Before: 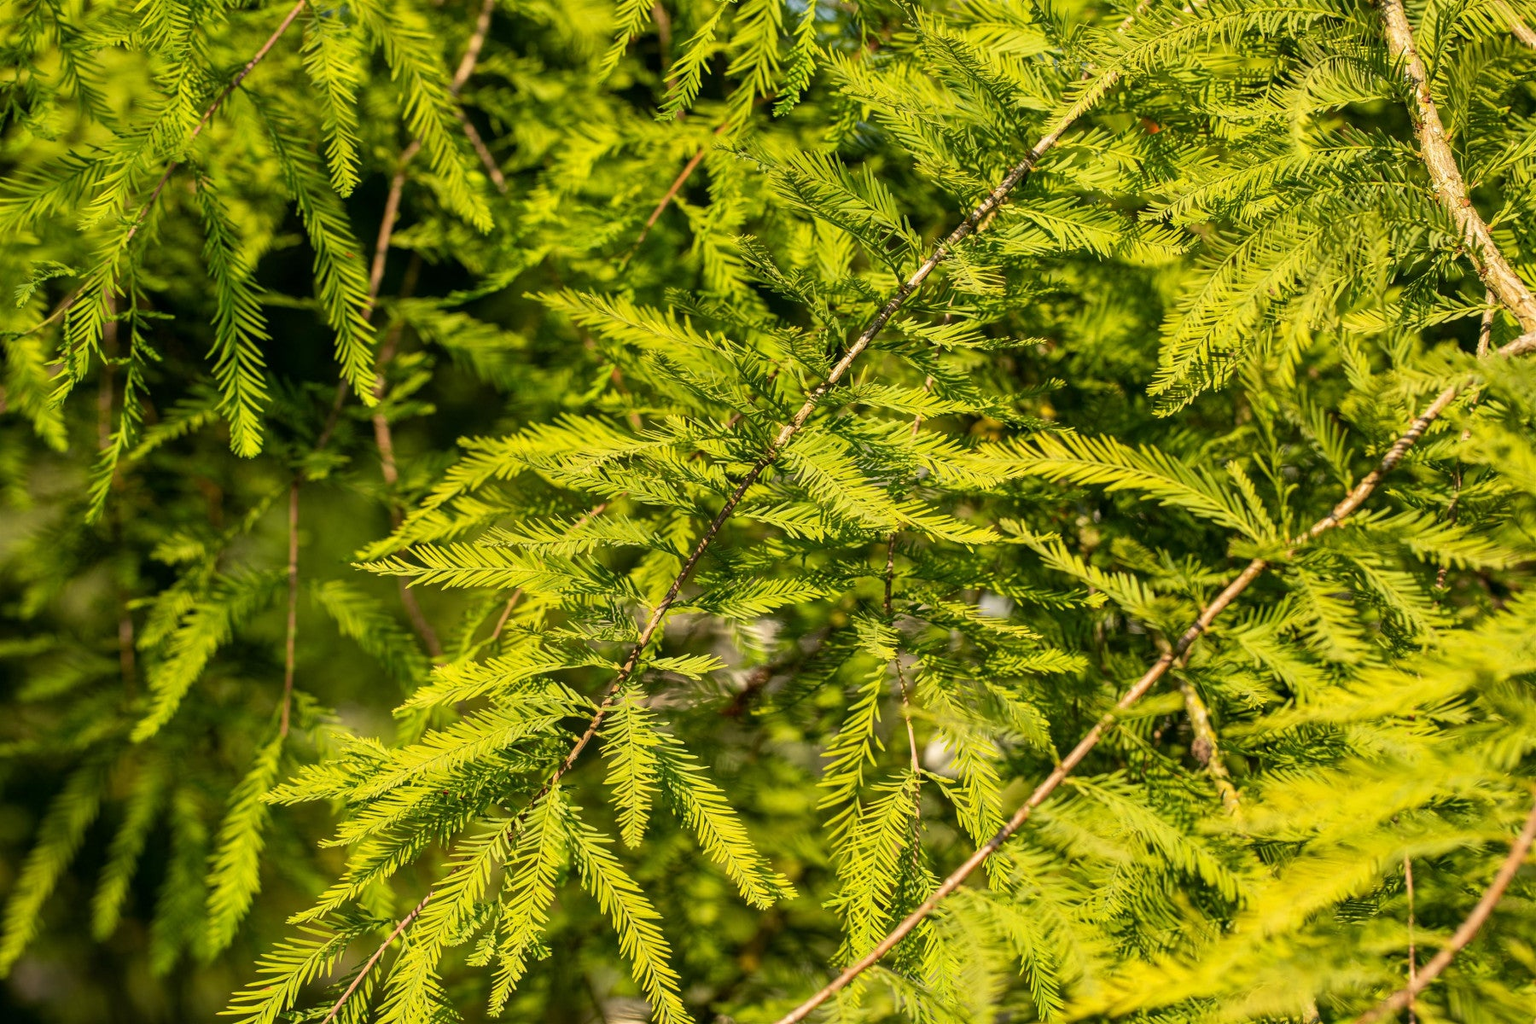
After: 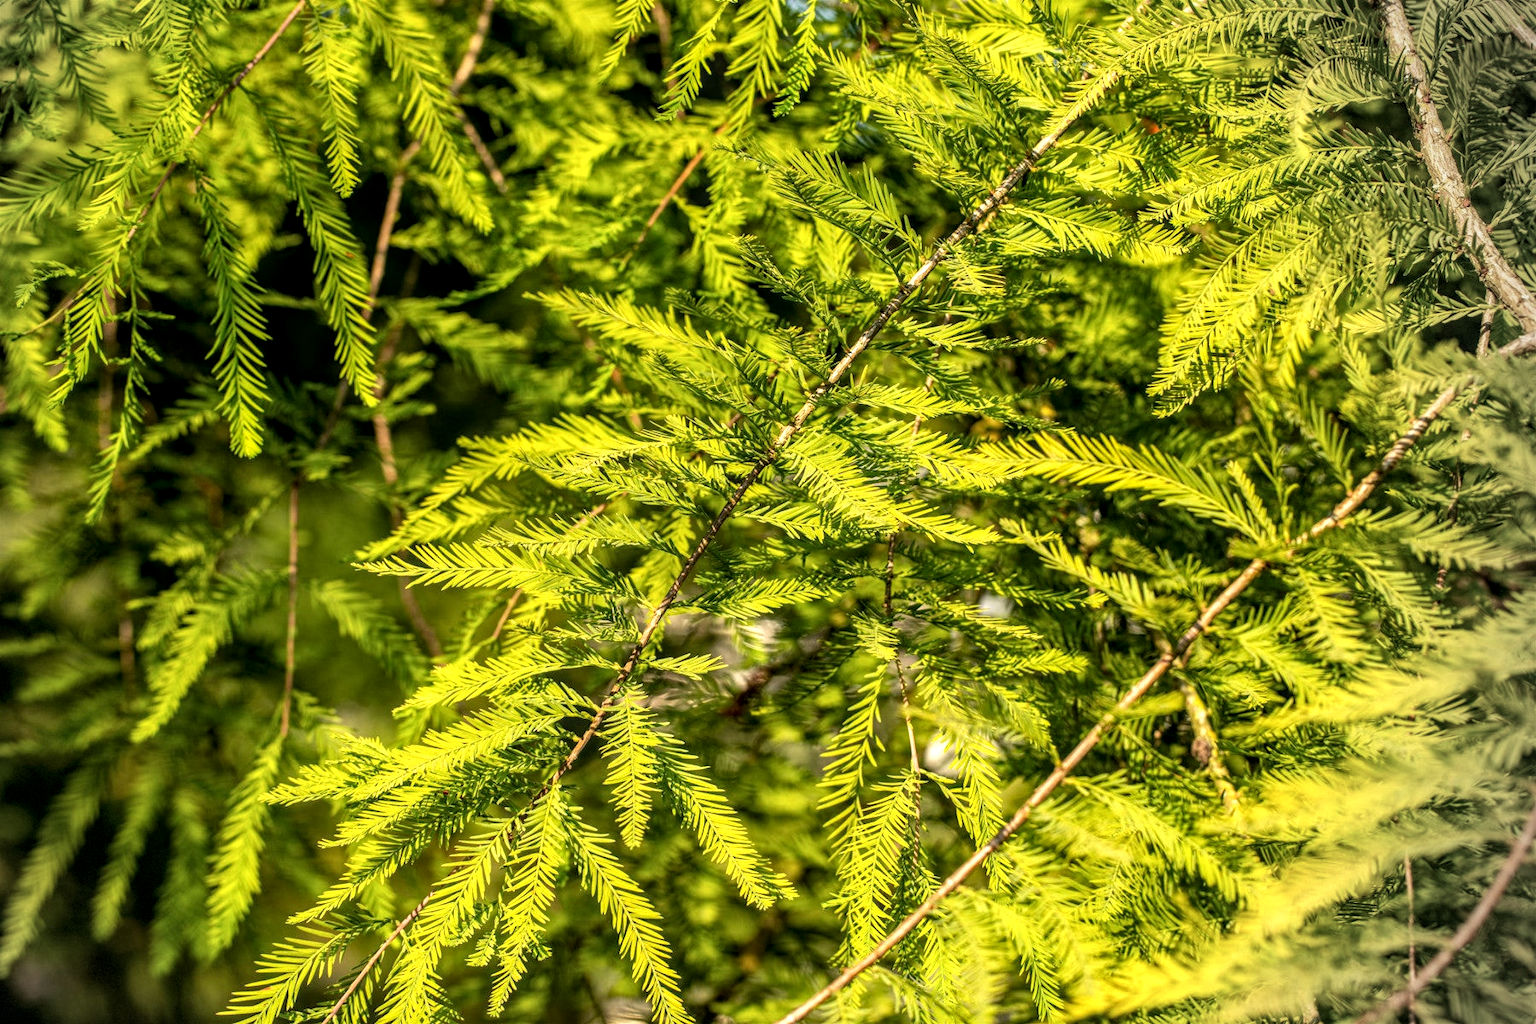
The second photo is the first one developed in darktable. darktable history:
vignetting: center (-0.118, -0.001), dithering 8-bit output, unbound false
tone equalizer: -8 EV -0.389 EV, -7 EV -0.374 EV, -6 EV -0.357 EV, -5 EV -0.242 EV, -3 EV 0.233 EV, -2 EV 0.309 EV, -1 EV 0.378 EV, +0 EV 0.42 EV
local contrast: detail 130%
